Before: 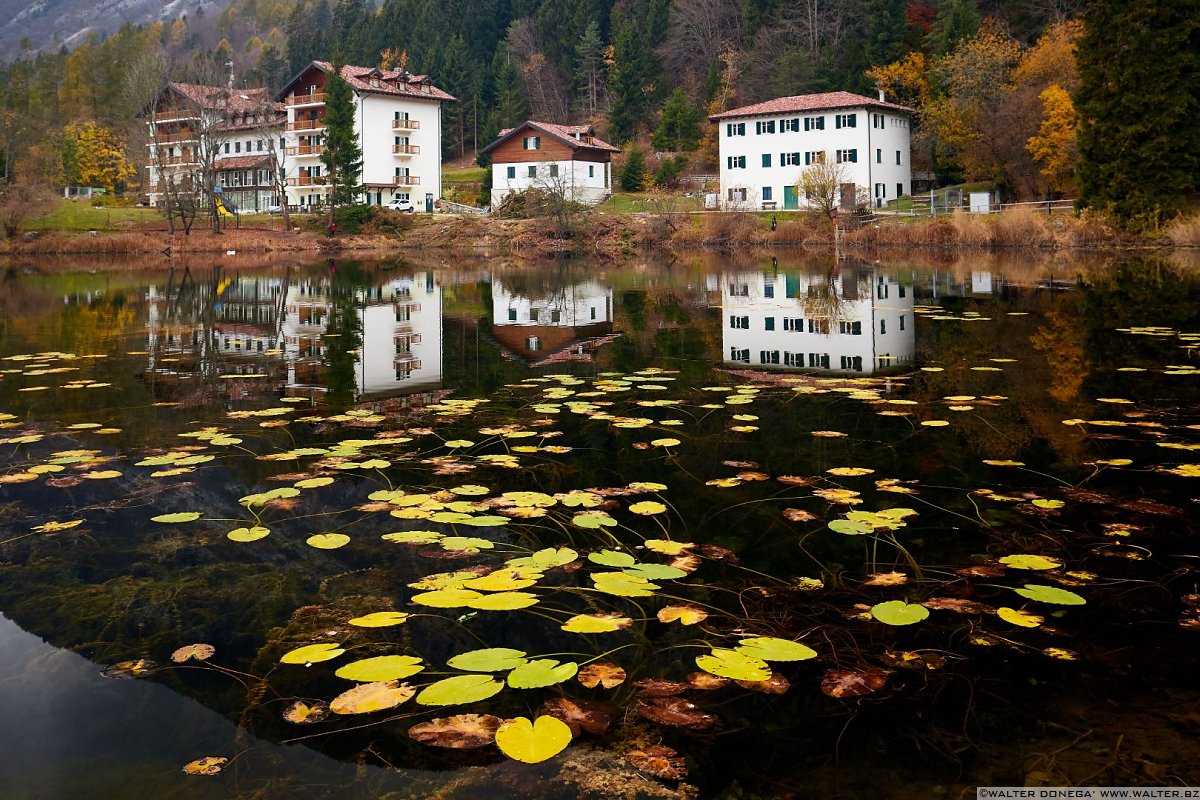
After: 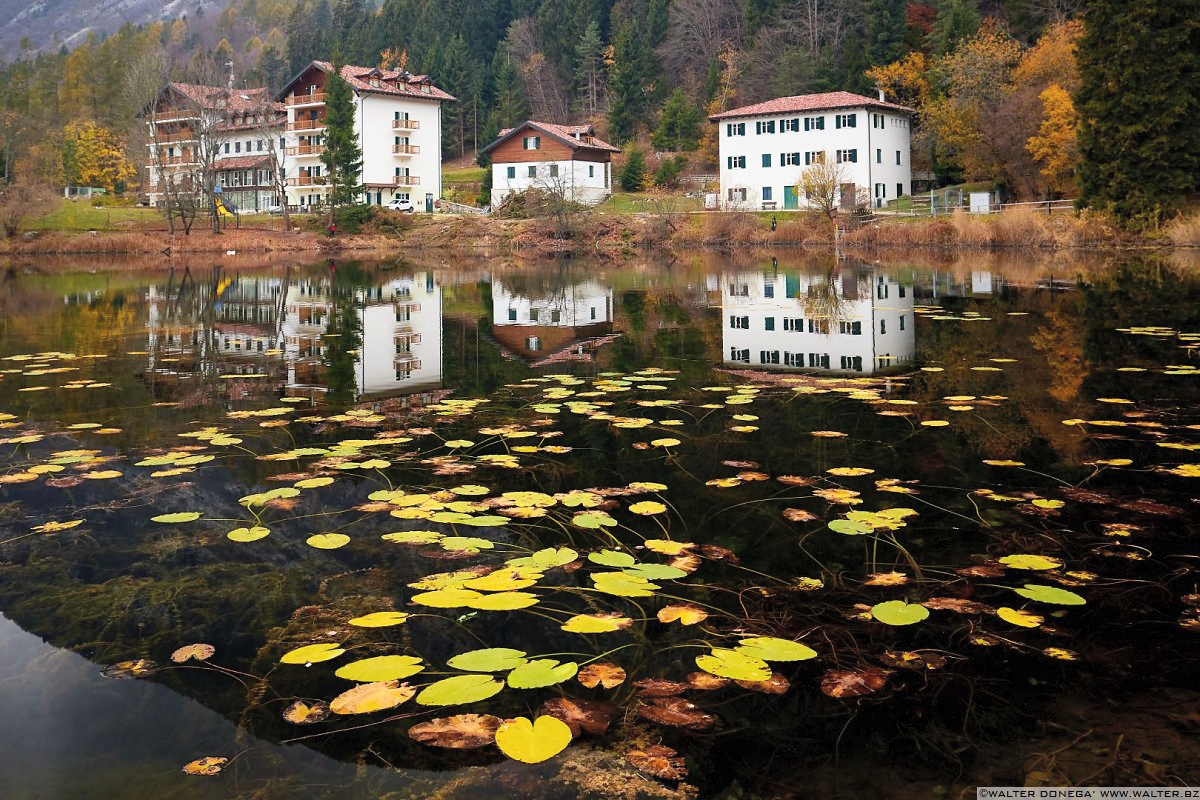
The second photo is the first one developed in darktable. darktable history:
contrast brightness saturation: brightness 0.13
tone equalizer: on, module defaults
